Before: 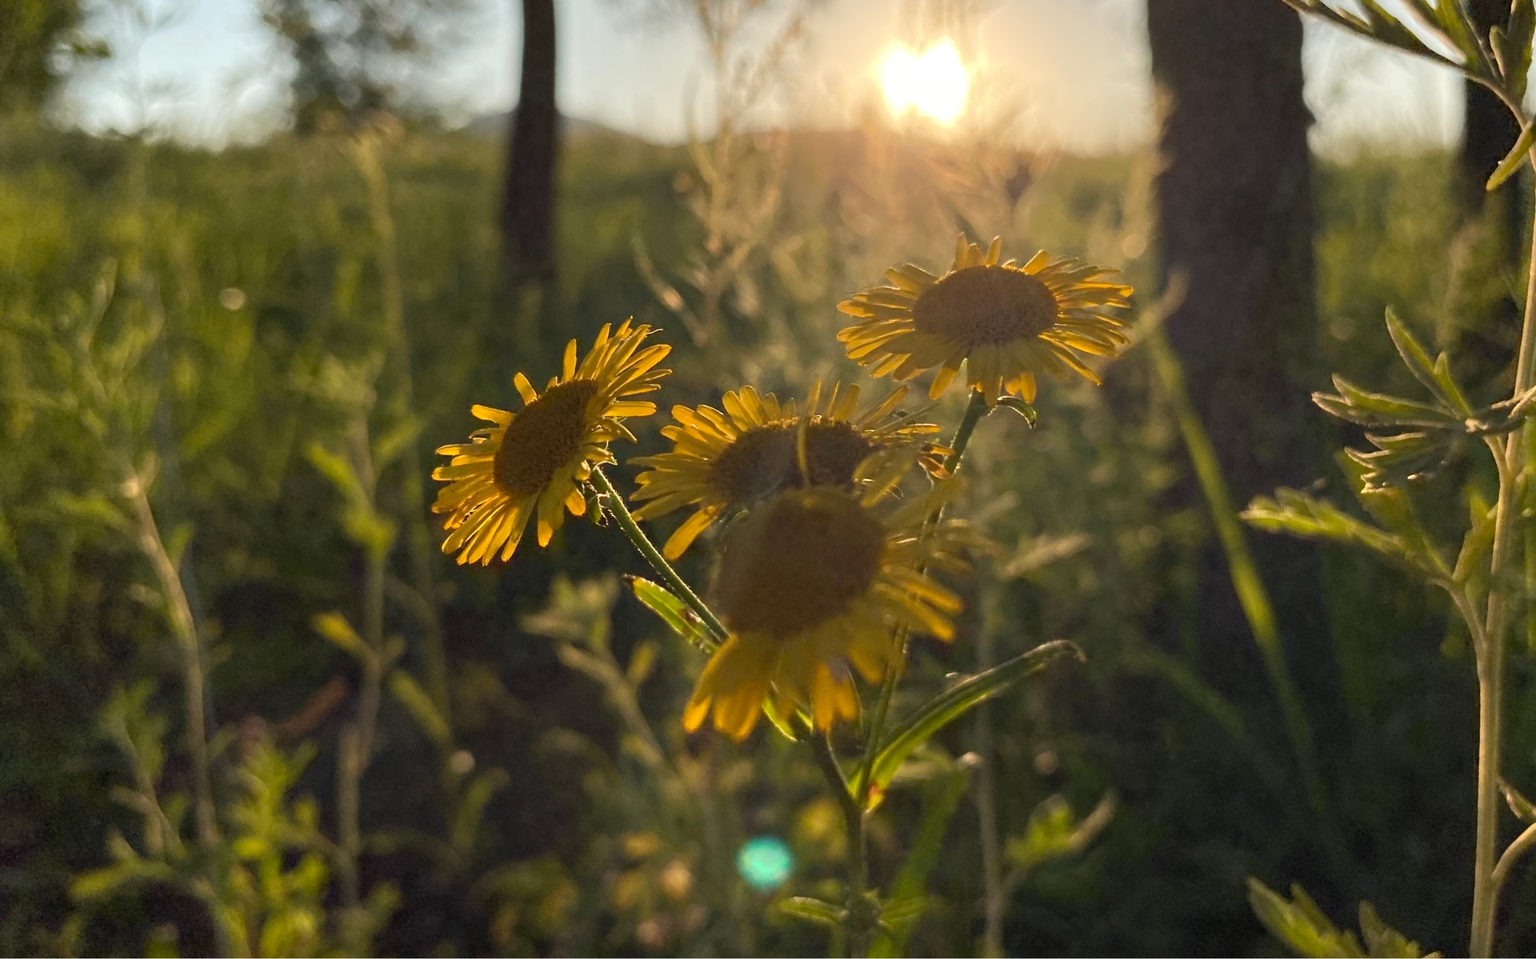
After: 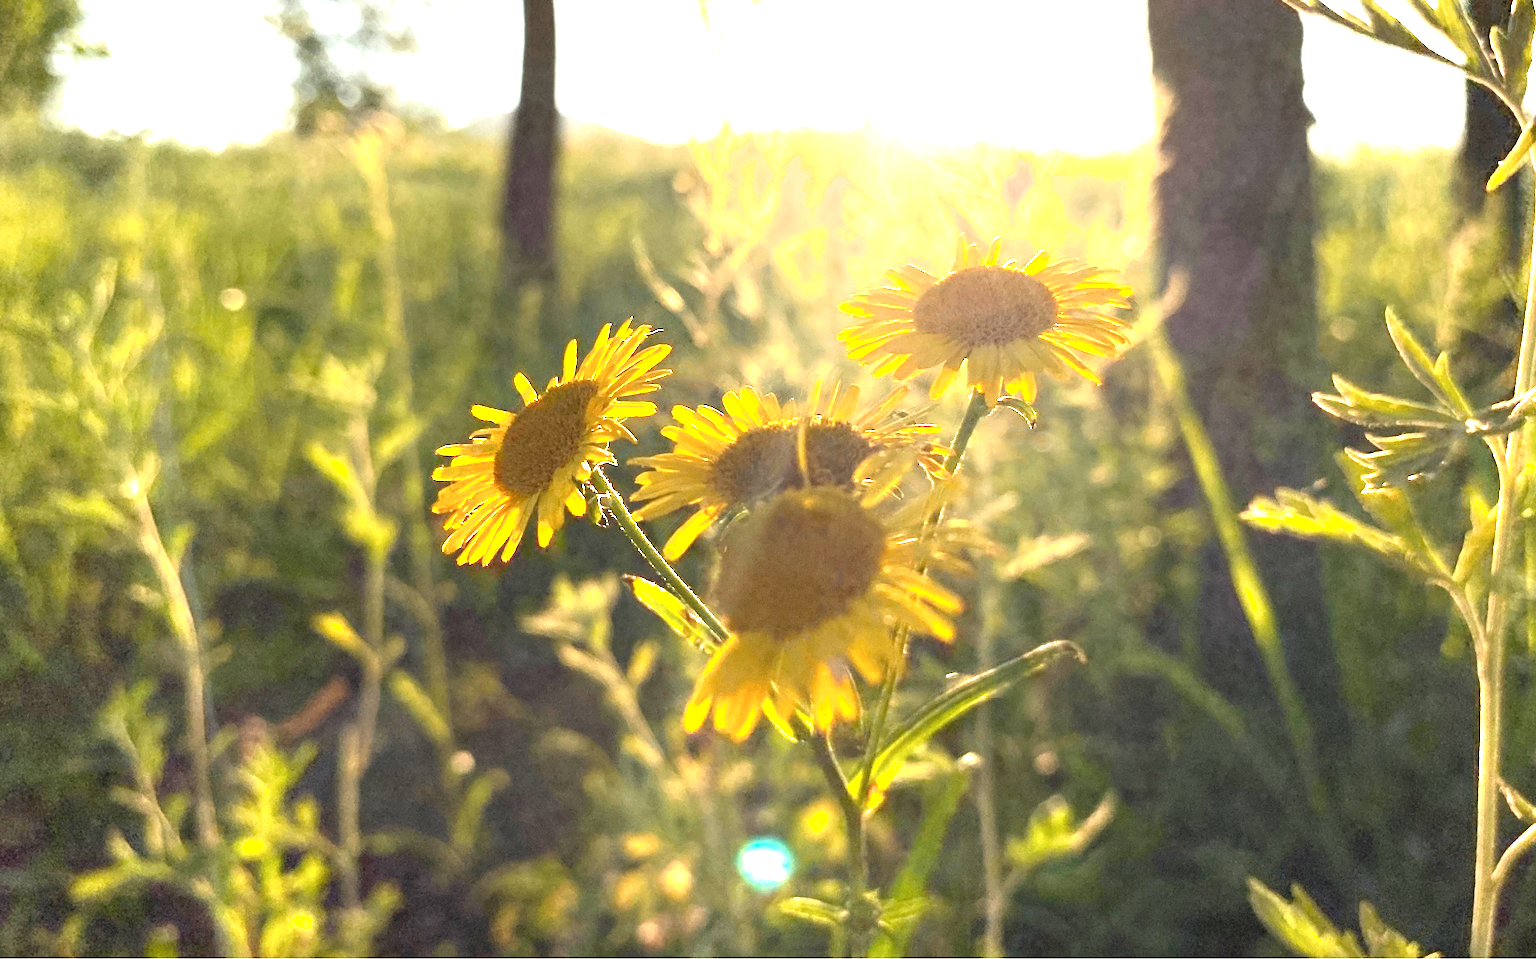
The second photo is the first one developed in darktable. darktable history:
exposure: black level correction 0, exposure 2.096 EV, compensate highlight preservation false
shadows and highlights: shadows 1.34, highlights 40.71
